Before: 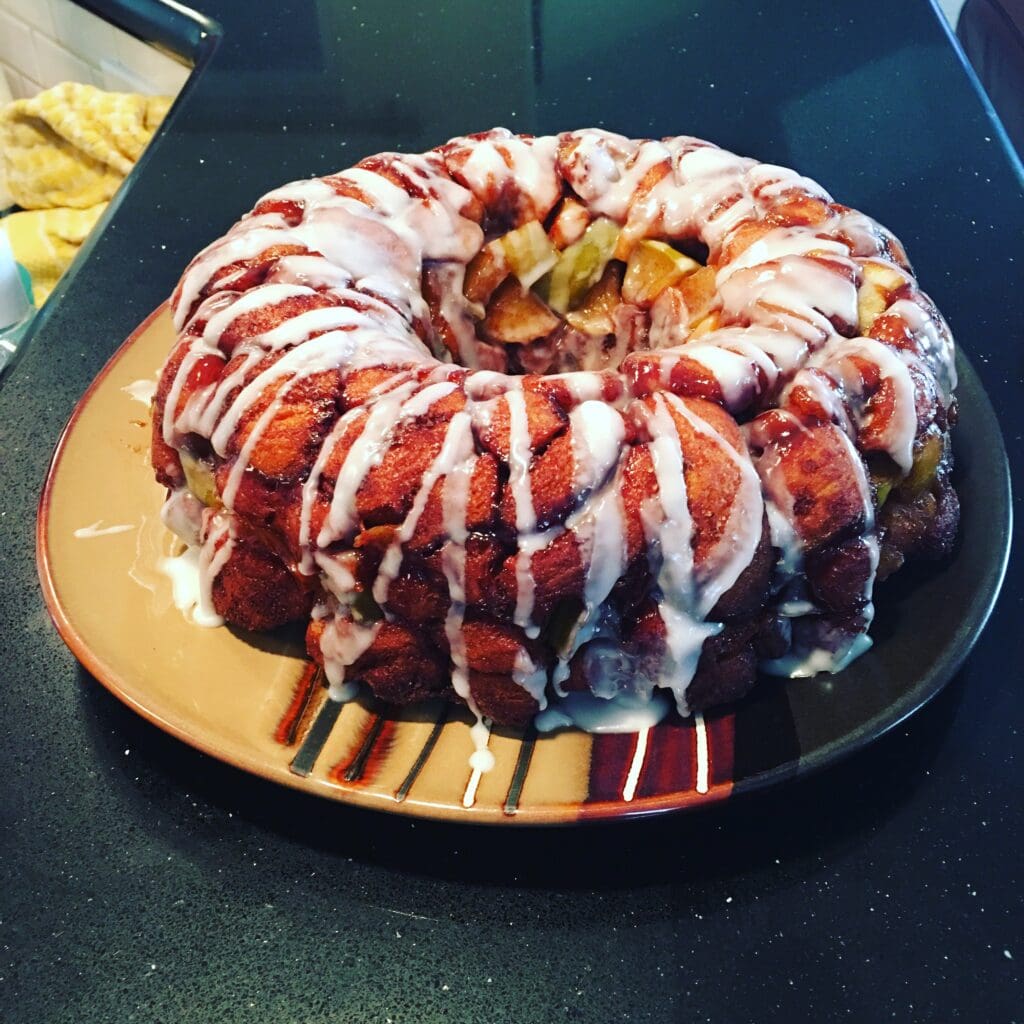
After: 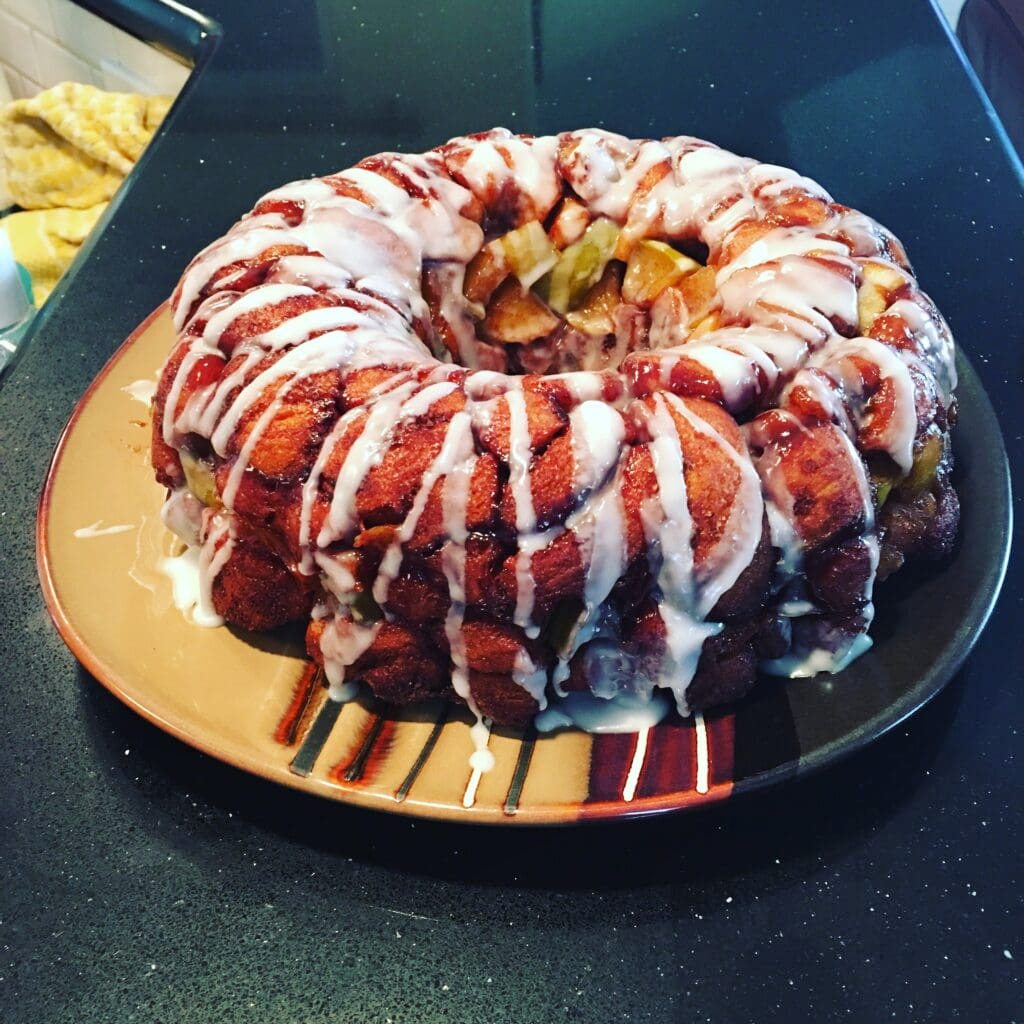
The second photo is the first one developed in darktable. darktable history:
shadows and highlights: shadows 37.13, highlights -27.14, soften with gaussian
